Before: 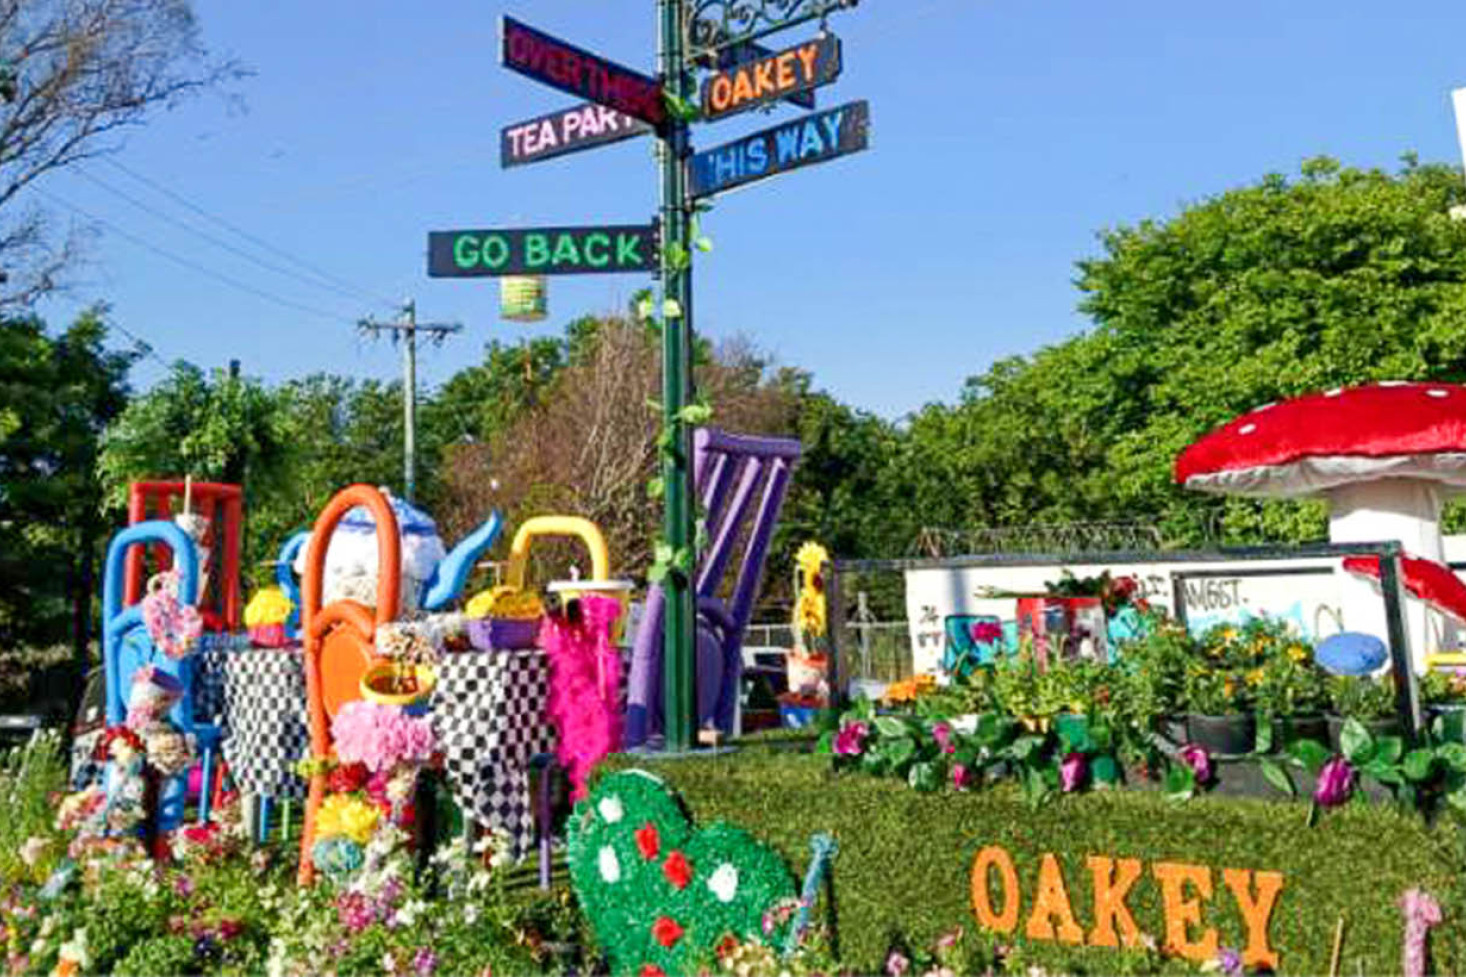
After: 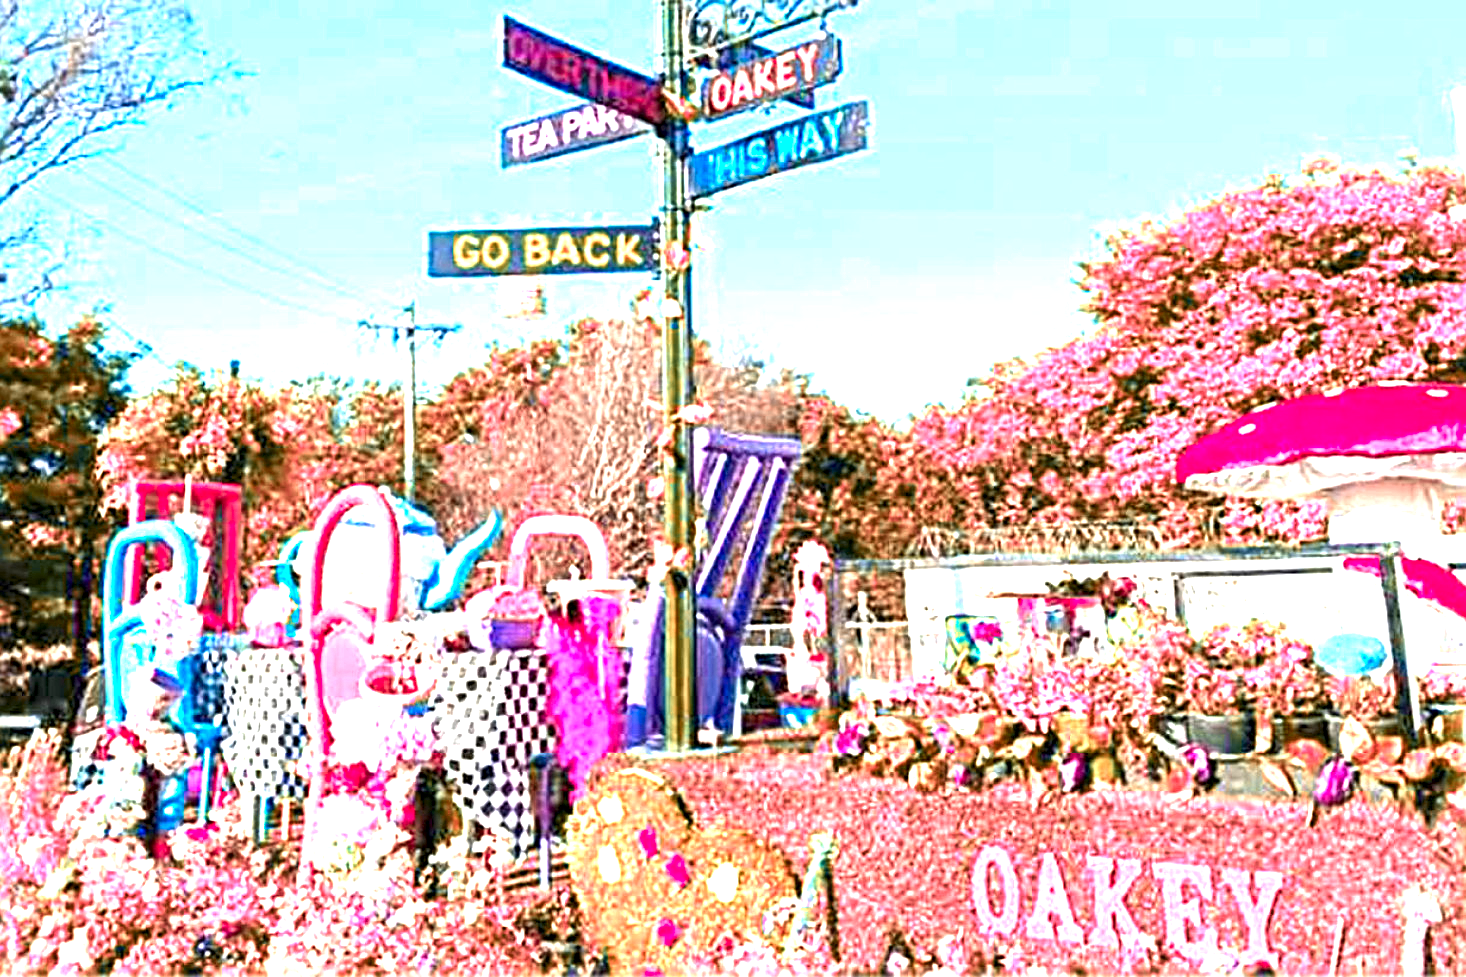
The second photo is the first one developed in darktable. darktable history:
sharpen: radius 4
exposure: exposure 2.207 EV, compensate highlight preservation false
color zones: curves: ch2 [(0, 0.488) (0.143, 0.417) (0.286, 0.212) (0.429, 0.179) (0.571, 0.154) (0.714, 0.415) (0.857, 0.495) (1, 0.488)]
